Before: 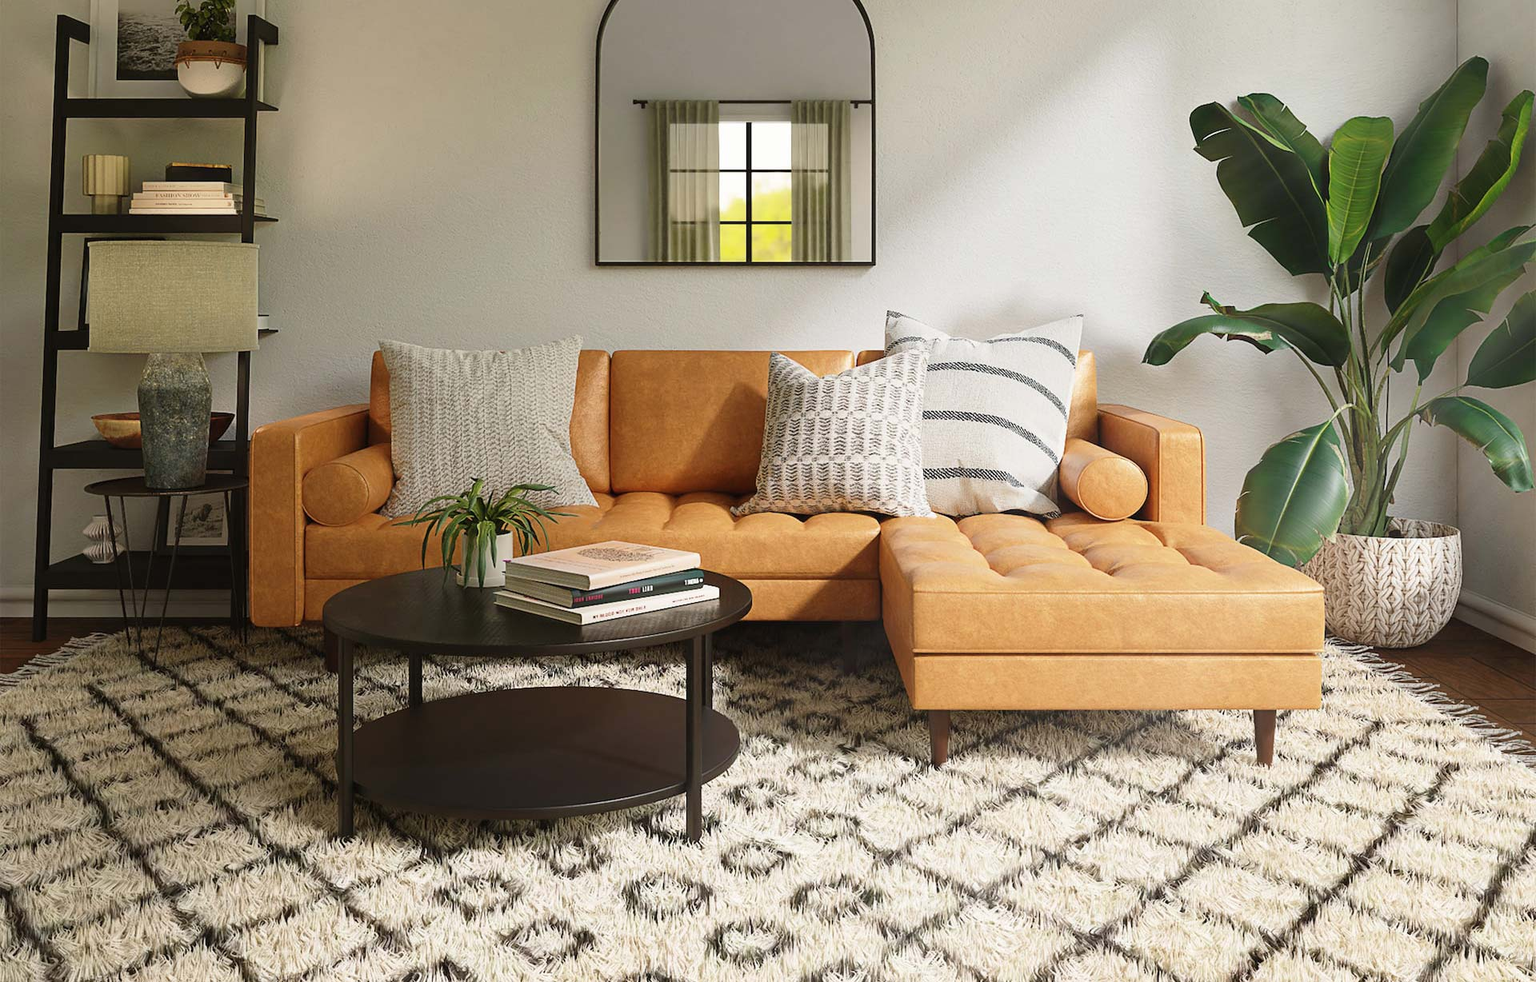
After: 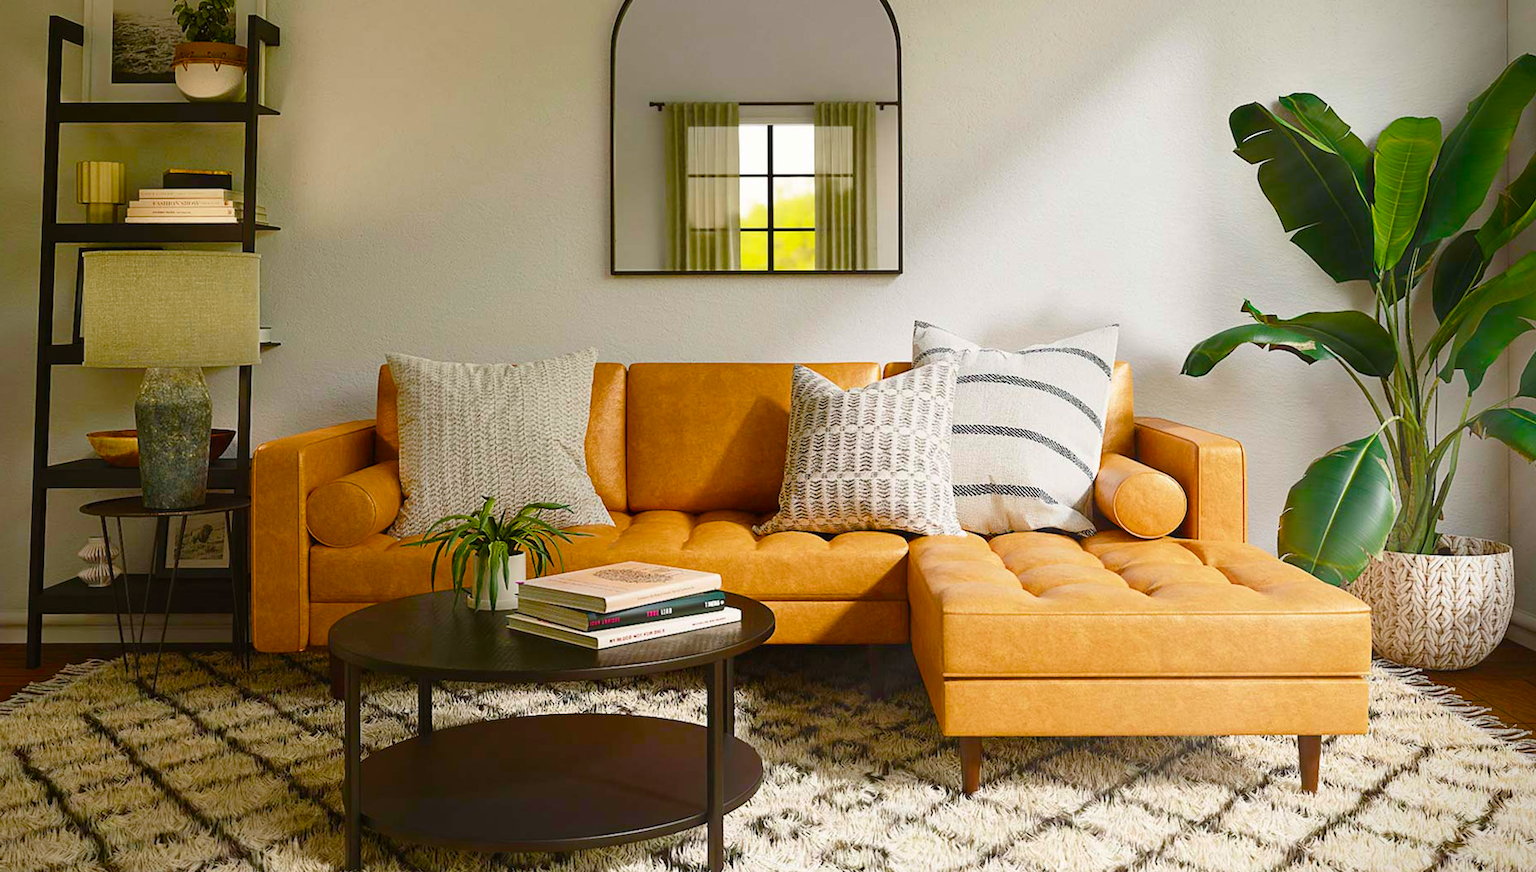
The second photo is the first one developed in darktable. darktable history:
vignetting: fall-off start 88.53%, fall-off radius 44.2%, saturation 0.376, width/height ratio 1.161
color balance rgb: perceptual saturation grading › global saturation 20%, perceptual saturation grading › highlights -25%, perceptual saturation grading › shadows 50.52%, global vibrance 40.24%
crop and rotate: angle 0.2°, left 0.275%, right 3.127%, bottom 14.18%
